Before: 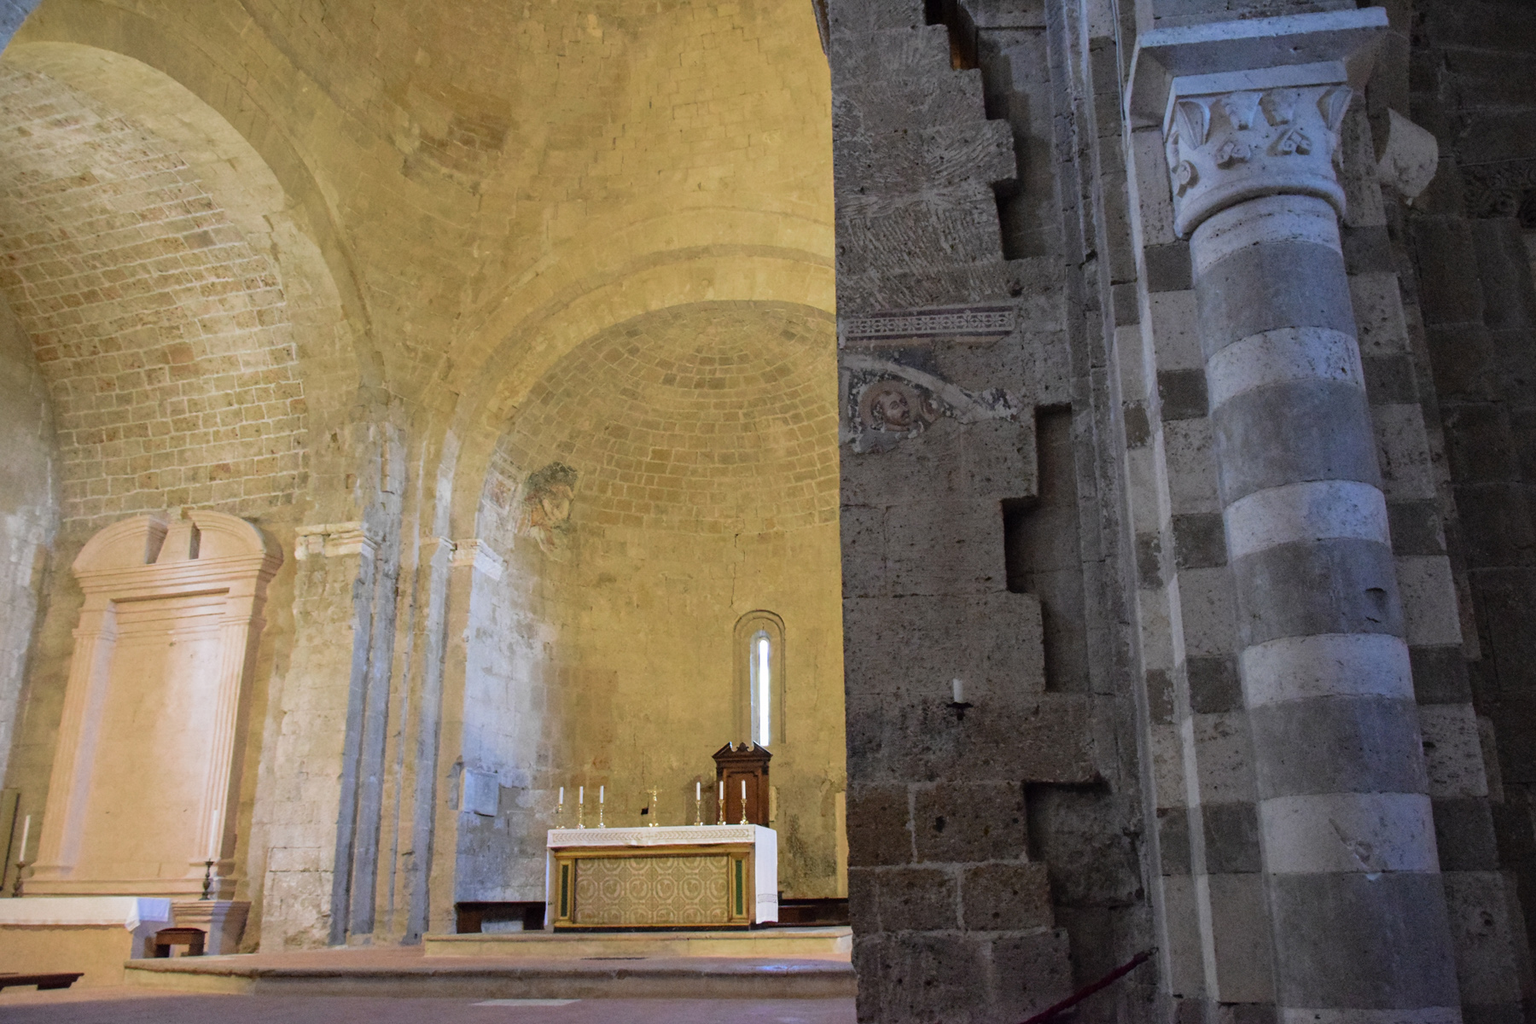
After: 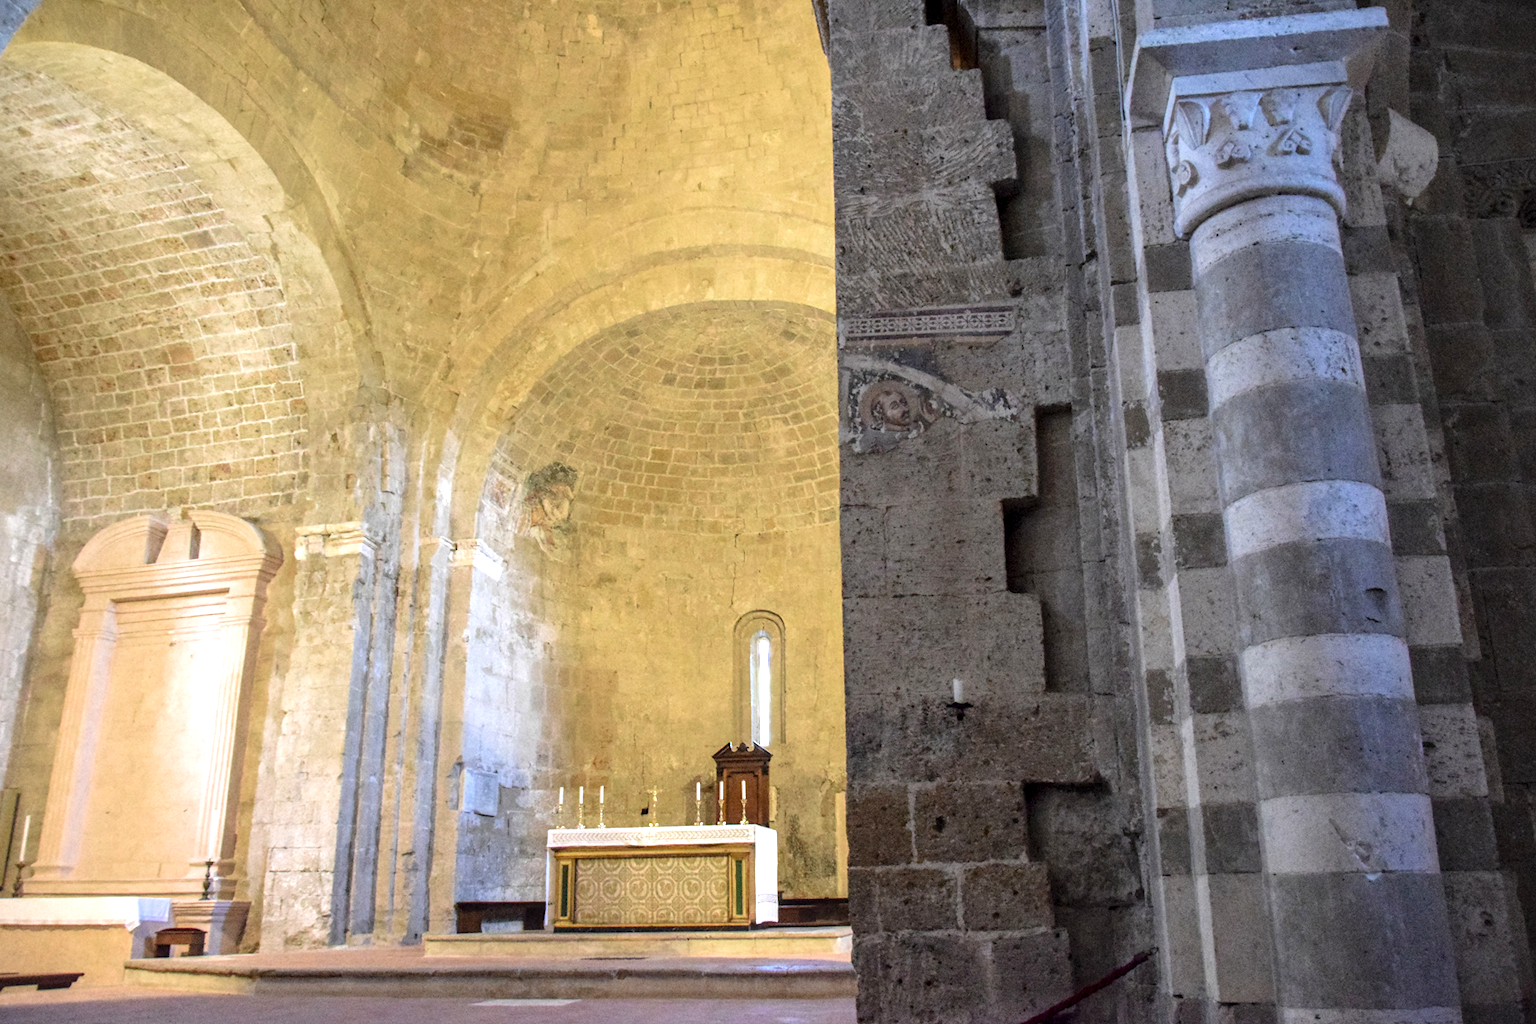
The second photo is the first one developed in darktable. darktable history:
tone equalizer: on, module defaults
exposure: black level correction 0, exposure 0.7 EV, compensate exposure bias true, compensate highlight preservation false
local contrast: on, module defaults
